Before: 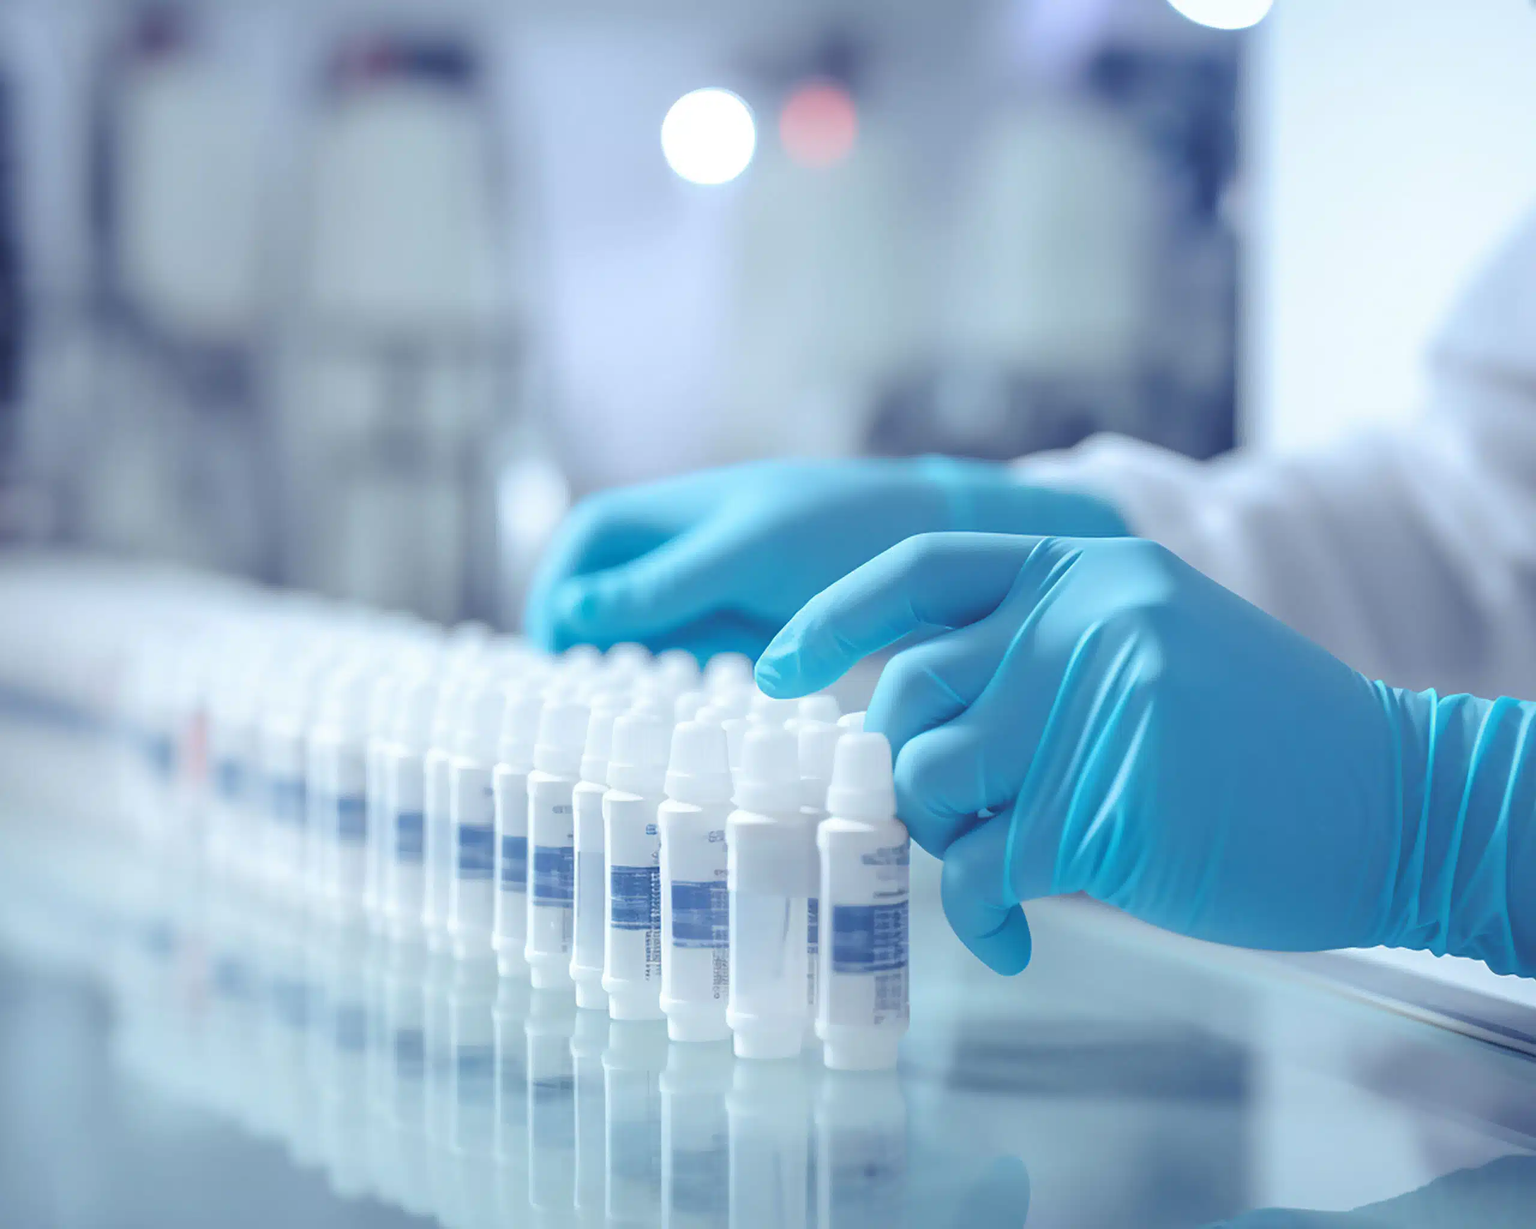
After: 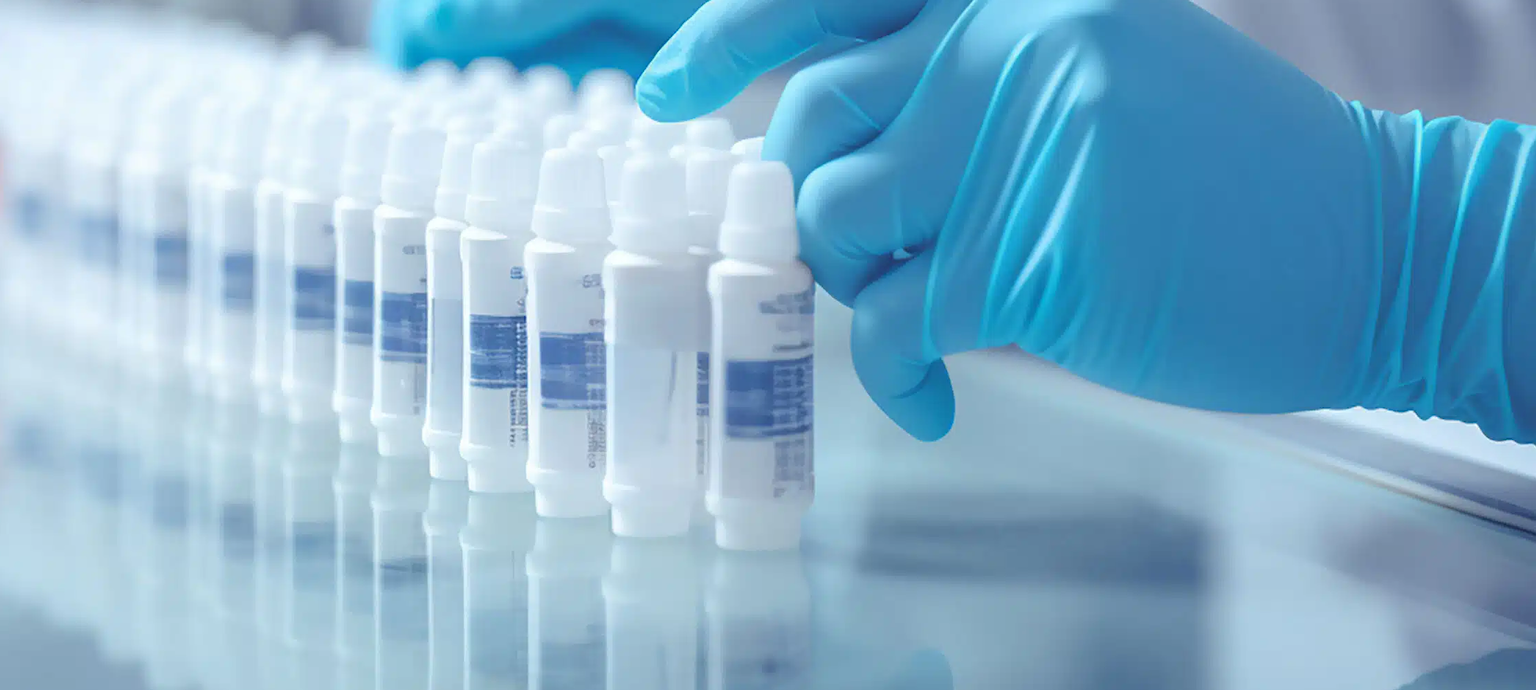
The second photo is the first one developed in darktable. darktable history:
crop and rotate: left 13.275%, top 48.278%, bottom 2.946%
